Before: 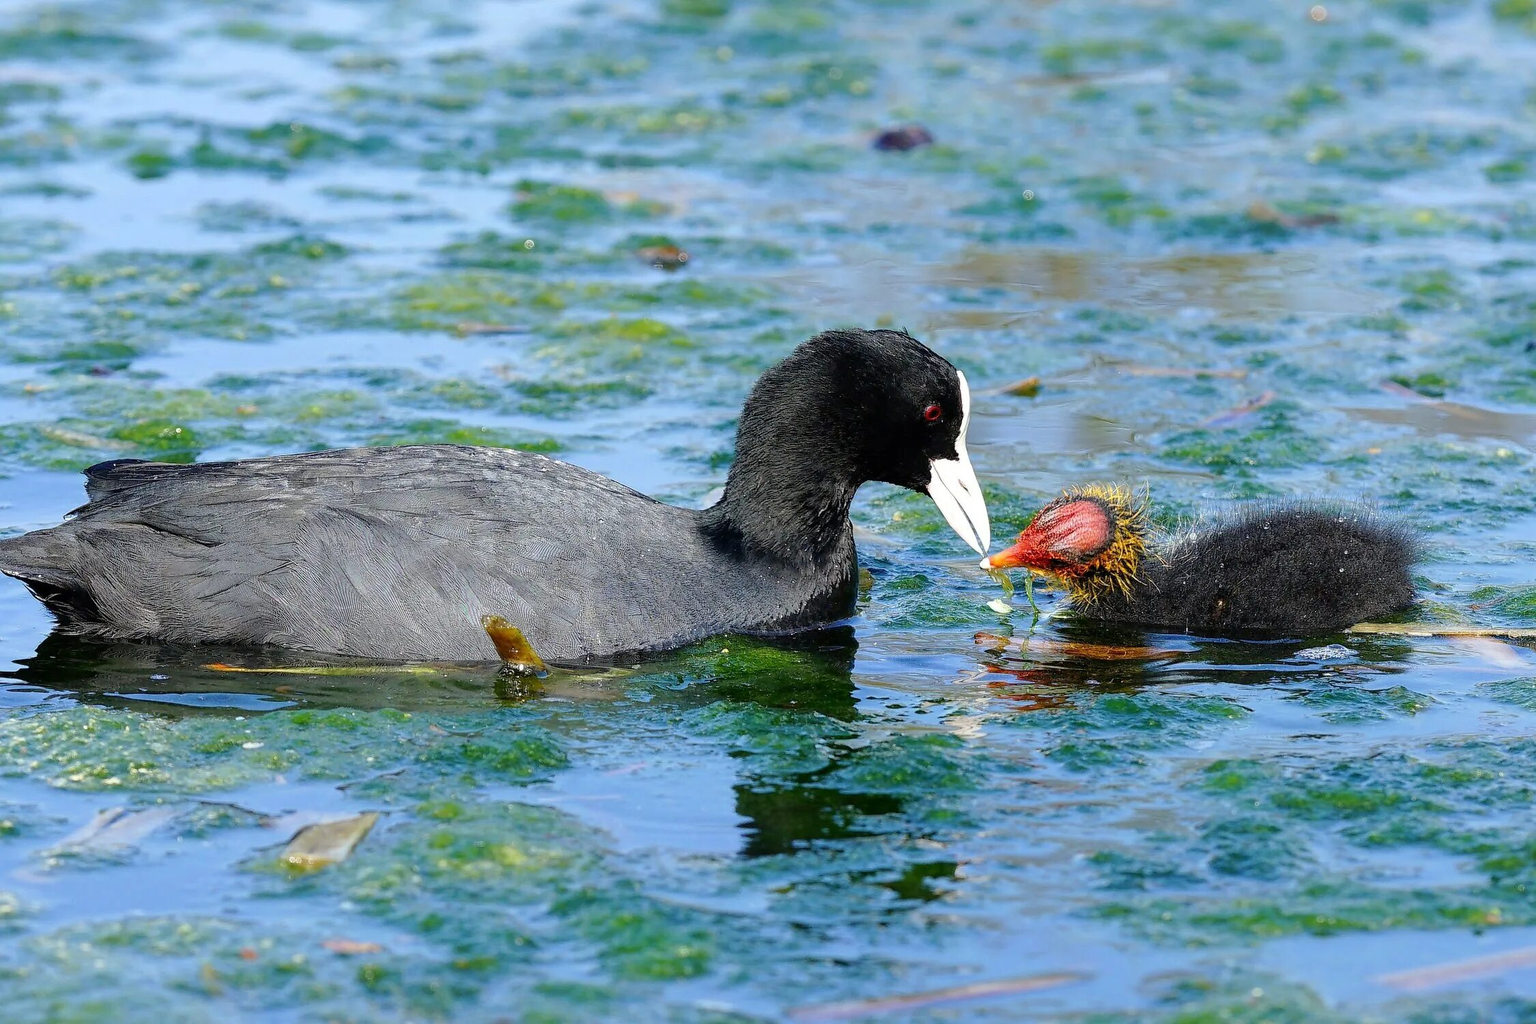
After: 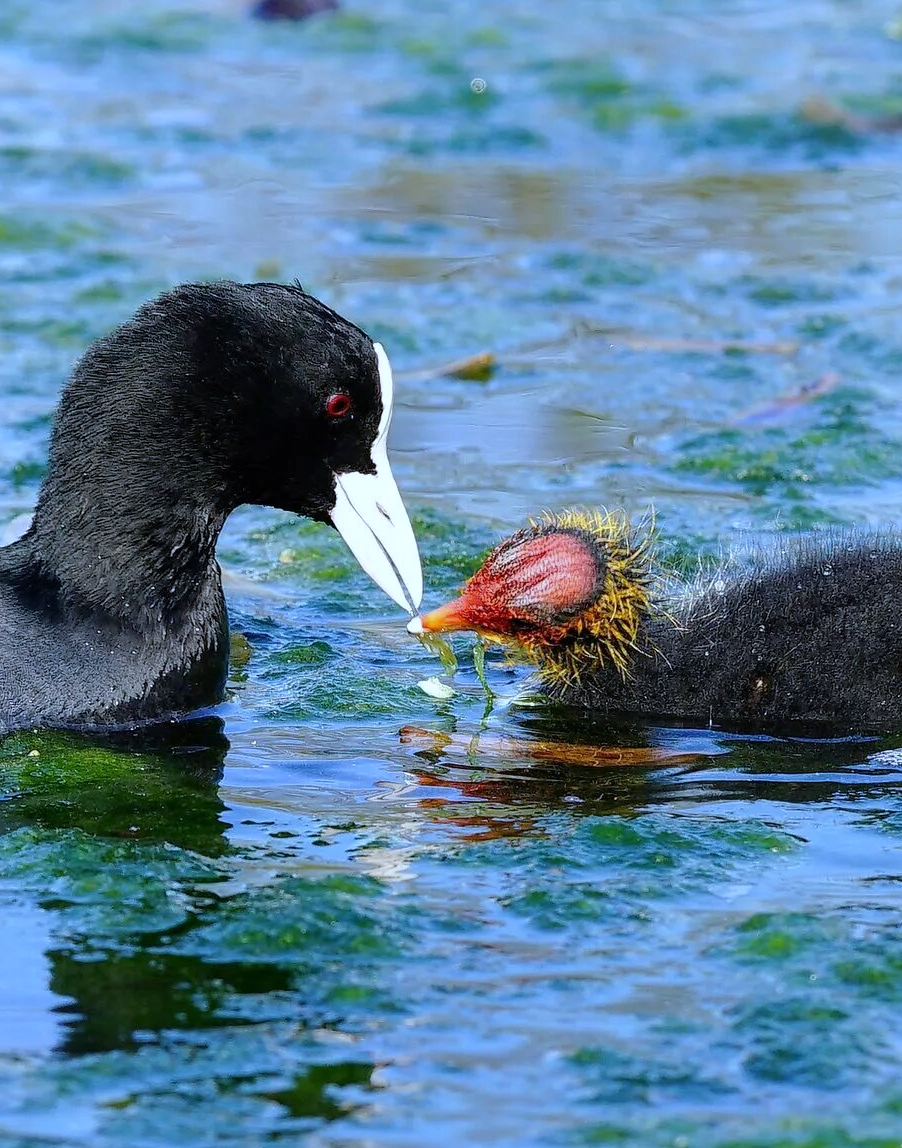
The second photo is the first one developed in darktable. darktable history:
crop: left 45.721%, top 13.393%, right 14.118%, bottom 10.01%
white balance: red 0.931, blue 1.11
